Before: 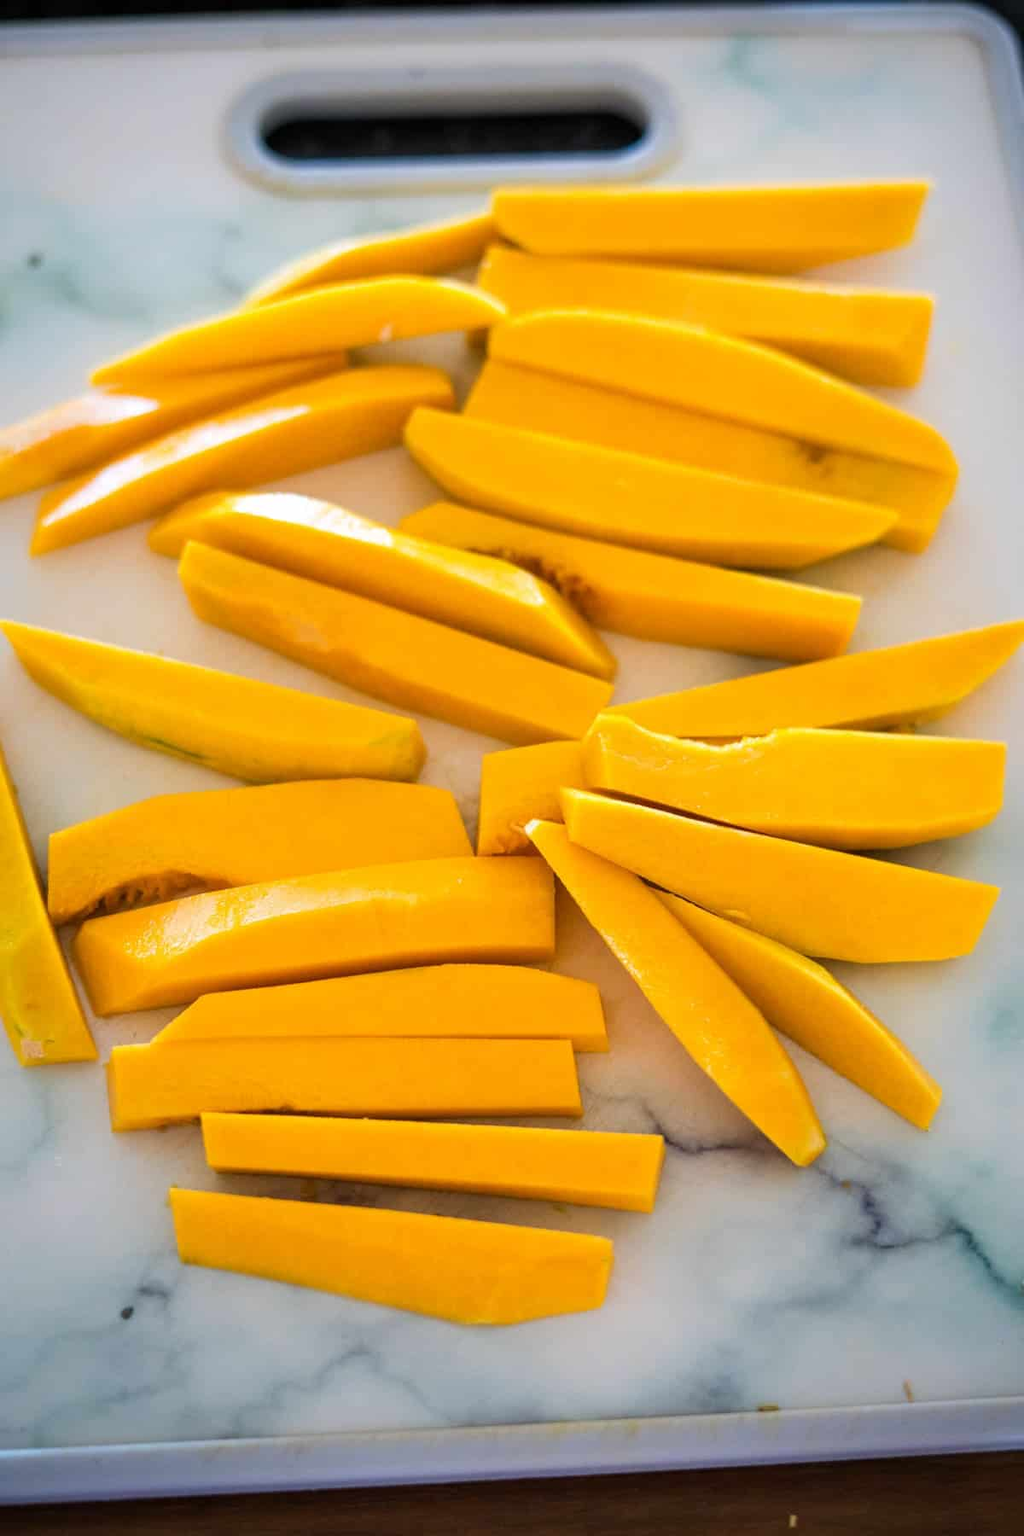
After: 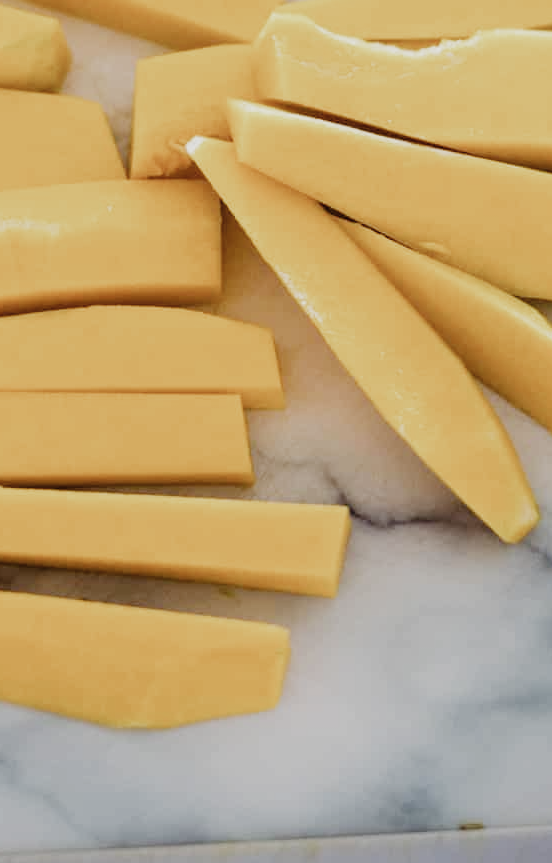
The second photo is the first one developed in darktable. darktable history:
crop: left 35.784%, top 45.822%, right 18.188%, bottom 6.198%
filmic rgb: black relative exposure -5.75 EV, white relative exposure 3.39 EV, threshold 3.02 EV, hardness 3.69, preserve chrominance no, color science v4 (2020), contrast in shadows soft, contrast in highlights soft, enable highlight reconstruction true
exposure: exposure 0.17 EV, compensate highlight preservation false
contrast brightness saturation: contrast 0.097, saturation -0.298
